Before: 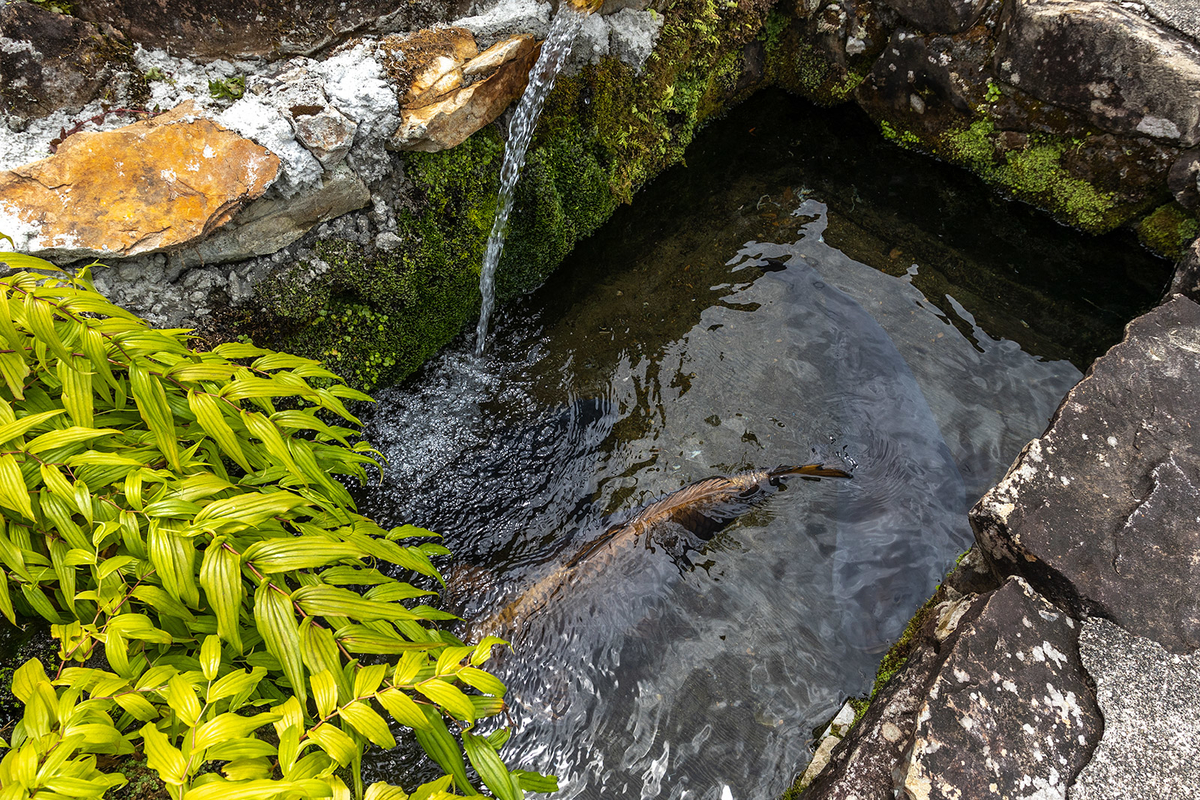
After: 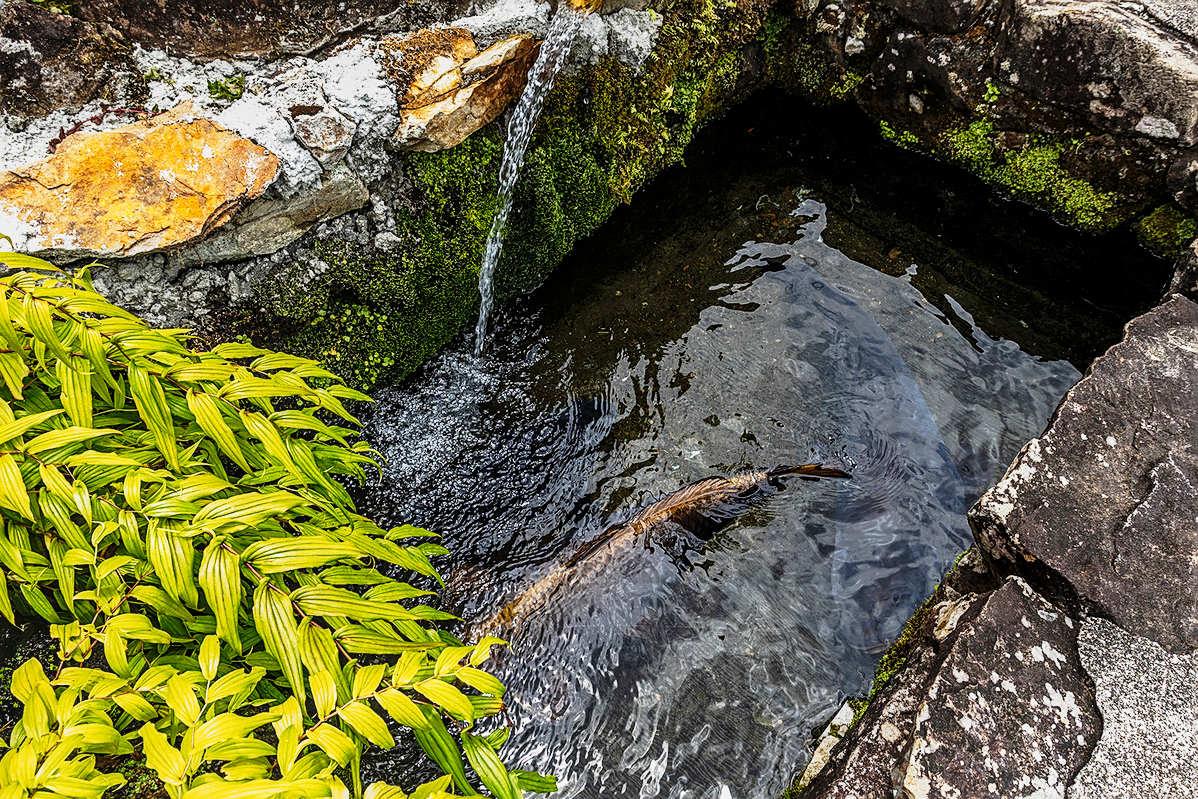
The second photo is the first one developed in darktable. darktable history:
local contrast: on, module defaults
sharpen: on, module defaults
tone equalizer: on, module defaults
crop and rotate: left 0.126%, bottom 0.001%
tone curve: curves: ch0 [(0, 0) (0.081, 0.044) (0.192, 0.125) (0.283, 0.238) (0.416, 0.449) (0.495, 0.524) (0.661, 0.756) (0.788, 0.87) (1, 0.951)]; ch1 [(0, 0) (0.161, 0.092) (0.35, 0.33) (0.392, 0.392) (0.427, 0.426) (0.479, 0.472) (0.505, 0.497) (0.521, 0.524) (0.567, 0.56) (0.583, 0.592) (0.625, 0.627) (0.678, 0.733) (1, 1)]; ch2 [(0, 0) (0.346, 0.362) (0.404, 0.427) (0.502, 0.499) (0.531, 0.523) (0.544, 0.561) (0.58, 0.59) (0.629, 0.642) (0.717, 0.678) (1, 1)], preserve colors none
